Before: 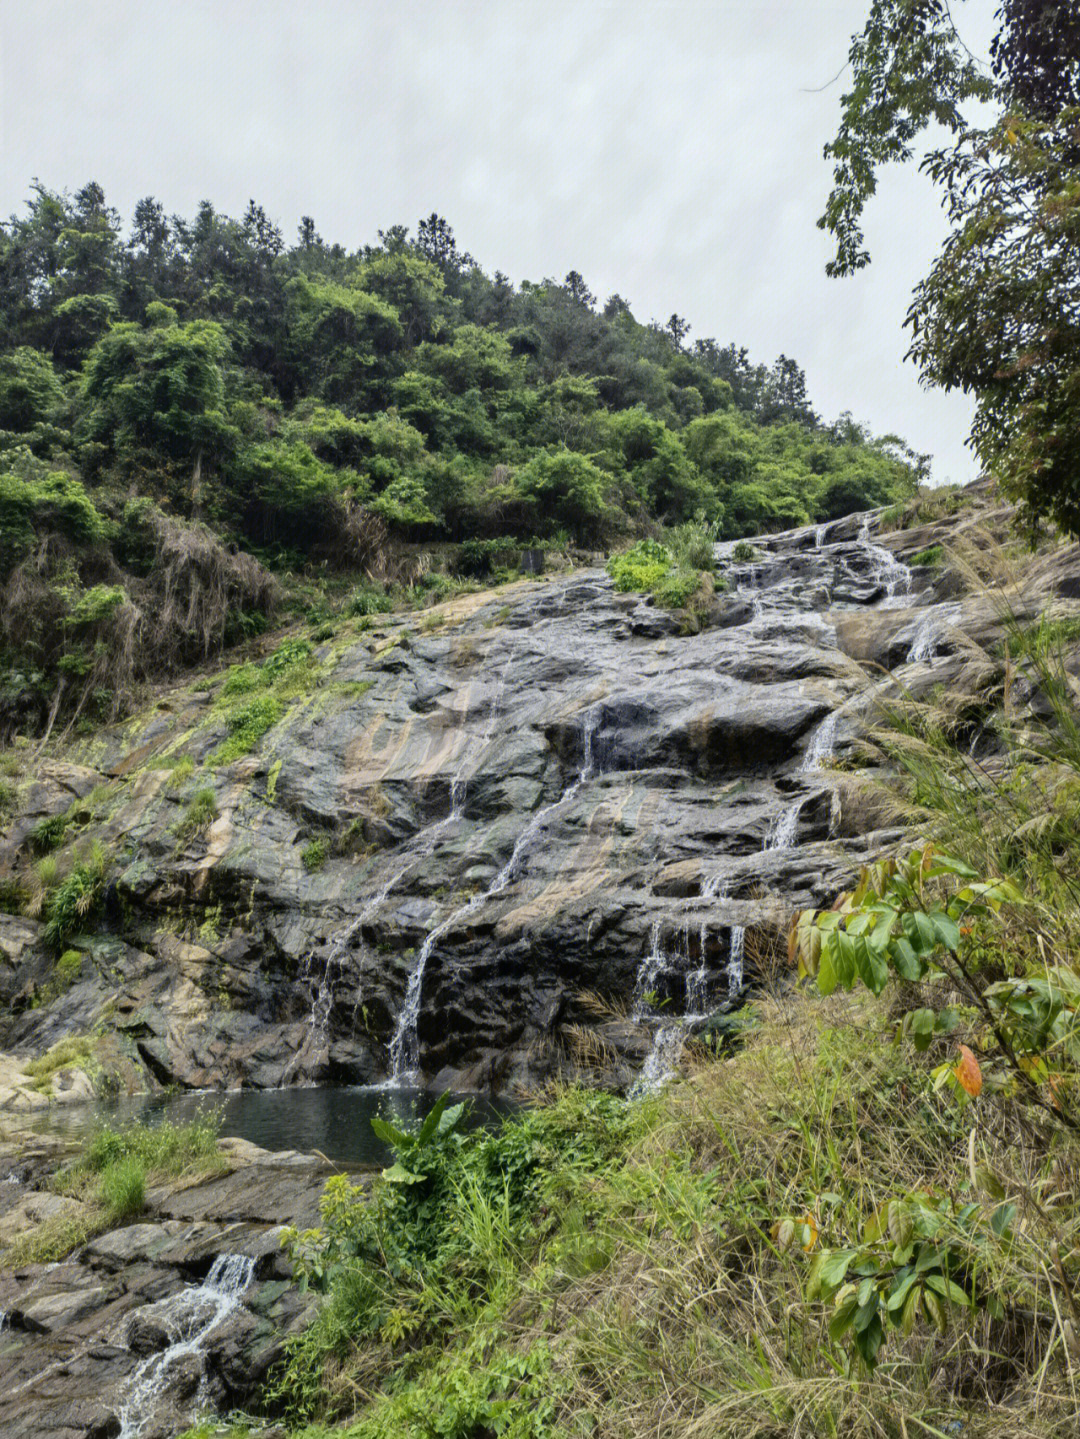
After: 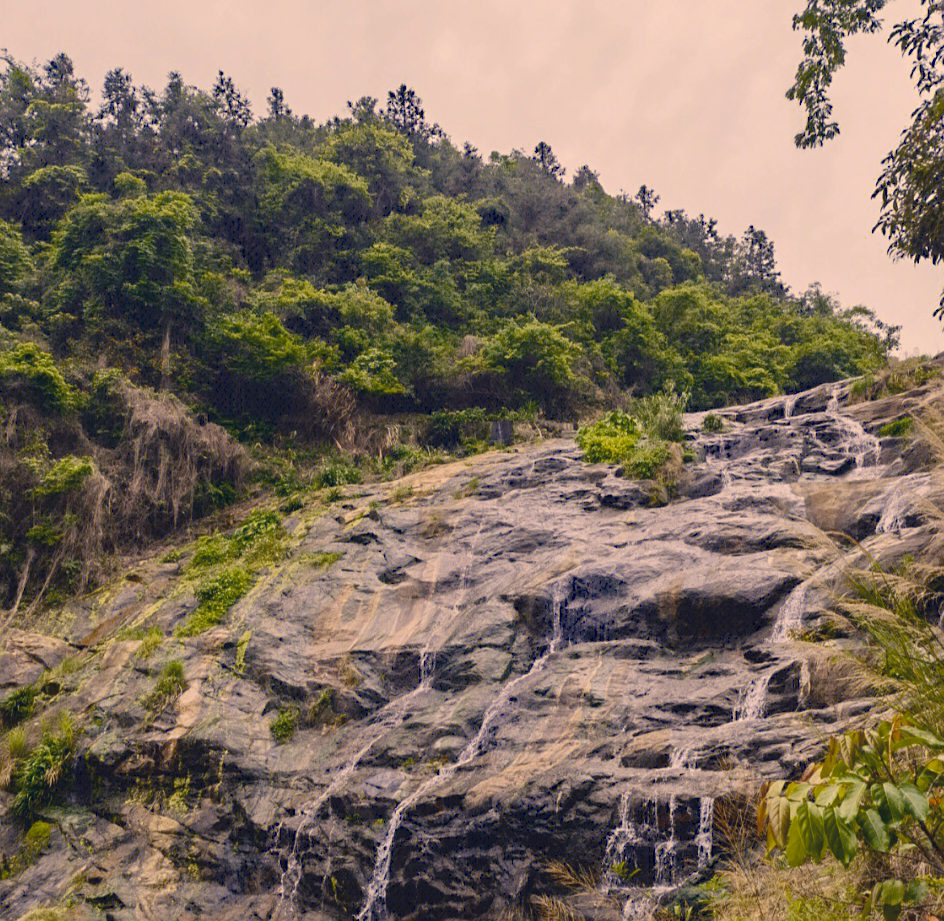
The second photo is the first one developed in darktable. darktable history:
sharpen: amount 0.203
crop: left 2.957%, top 8.969%, right 9.609%, bottom 26.971%
color balance rgb: global offset › luminance 0.471%, linear chroma grading › global chroma 9.482%, perceptual saturation grading › global saturation 34.707%, perceptual saturation grading › highlights -29.866%, perceptual saturation grading › shadows 35.614%, global vibrance -8.665%, contrast -12.901%, saturation formula JzAzBz (2021)
color correction: highlights a* 19.66, highlights b* 27.93, shadows a* 3.46, shadows b* -17.75, saturation 0.737
